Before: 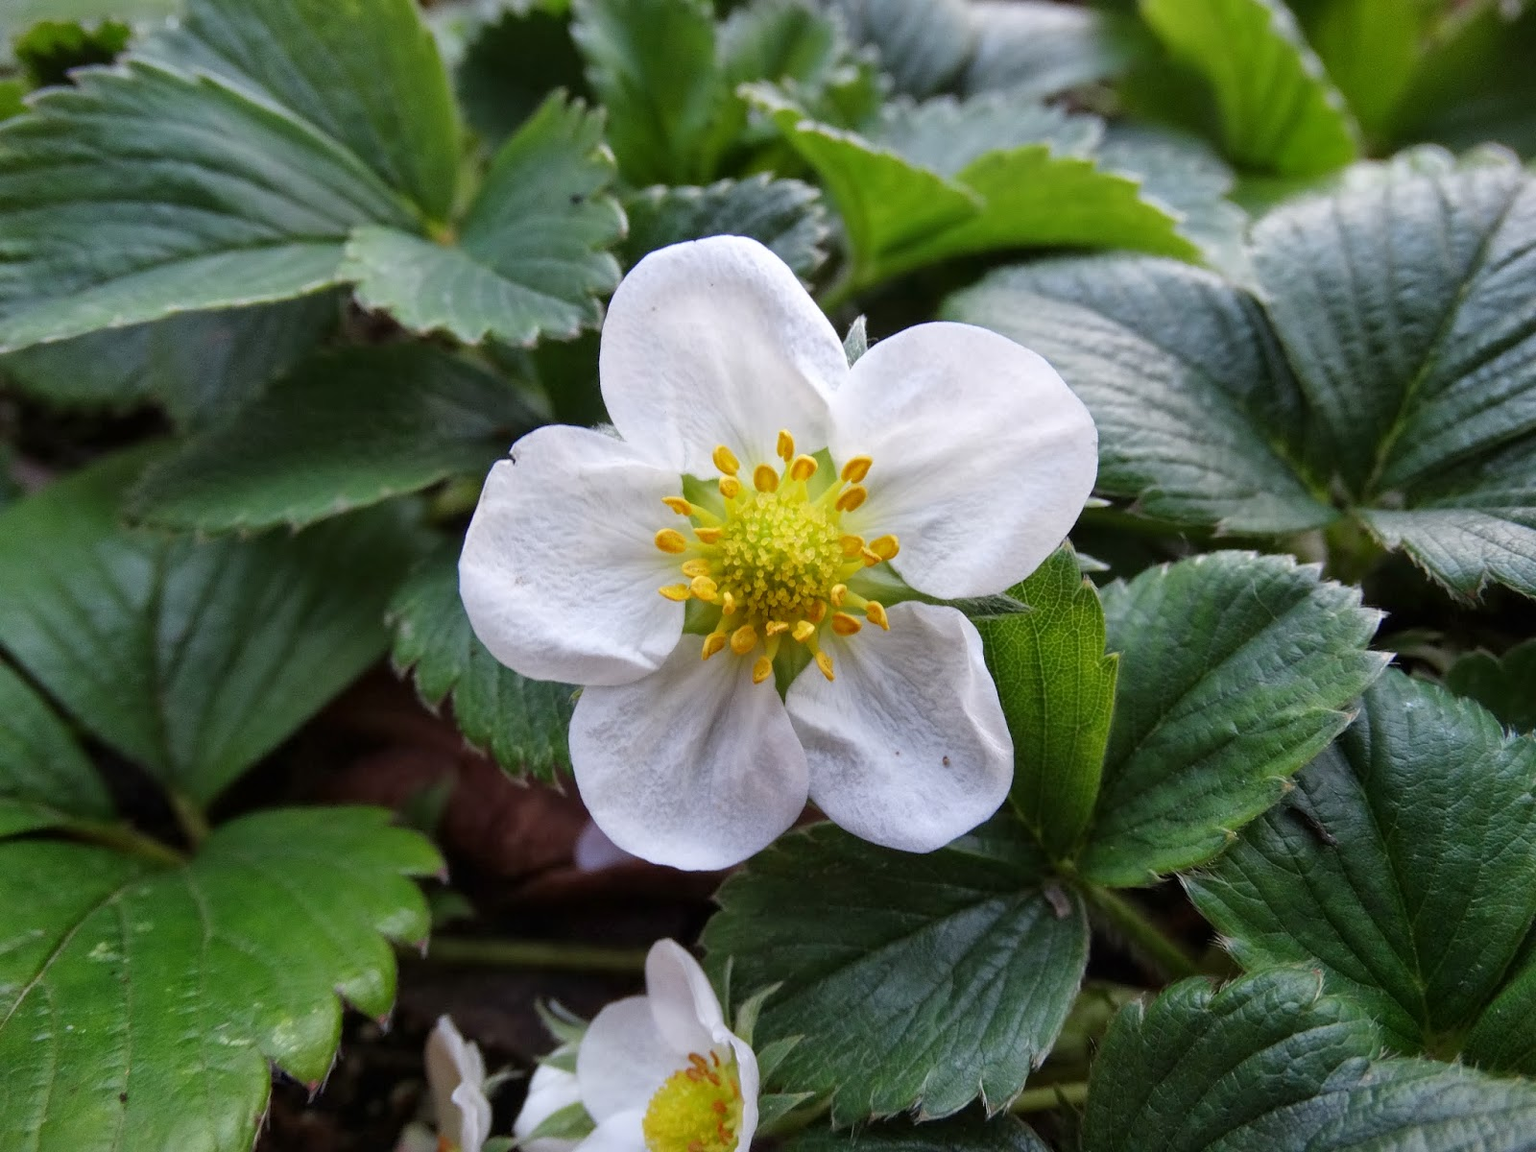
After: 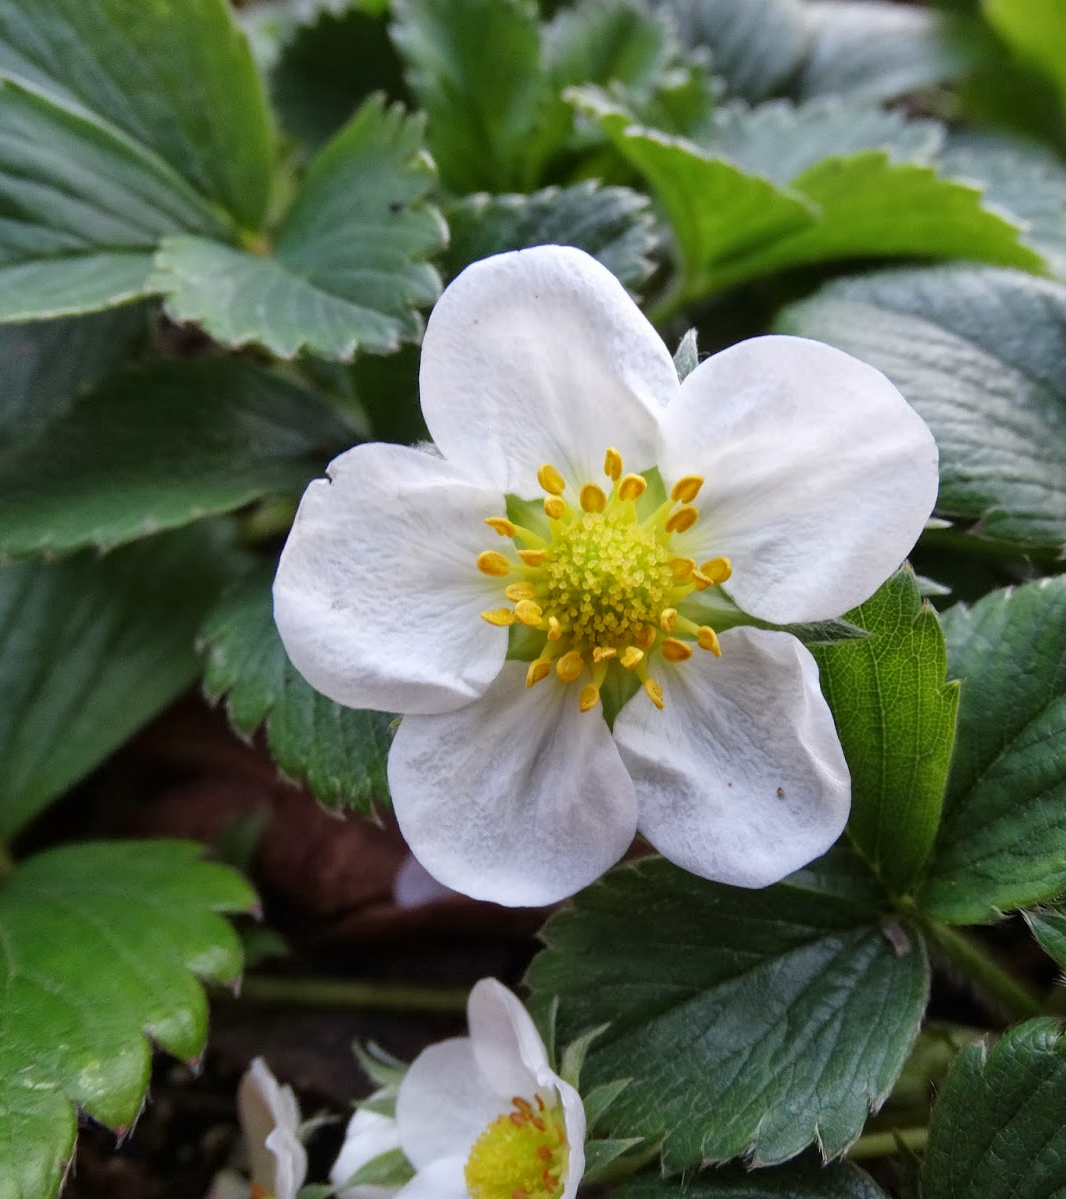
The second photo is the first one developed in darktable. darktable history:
crop and rotate: left 12.872%, right 20.442%
